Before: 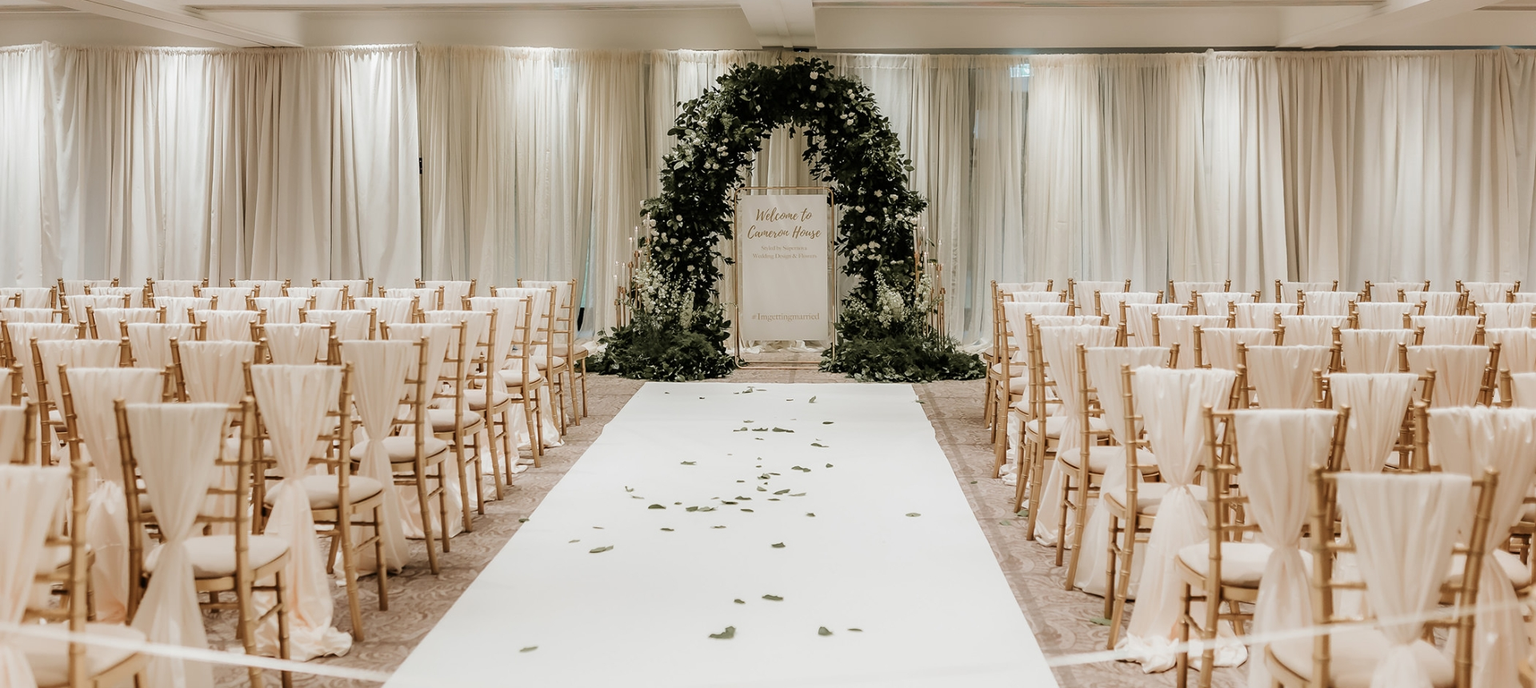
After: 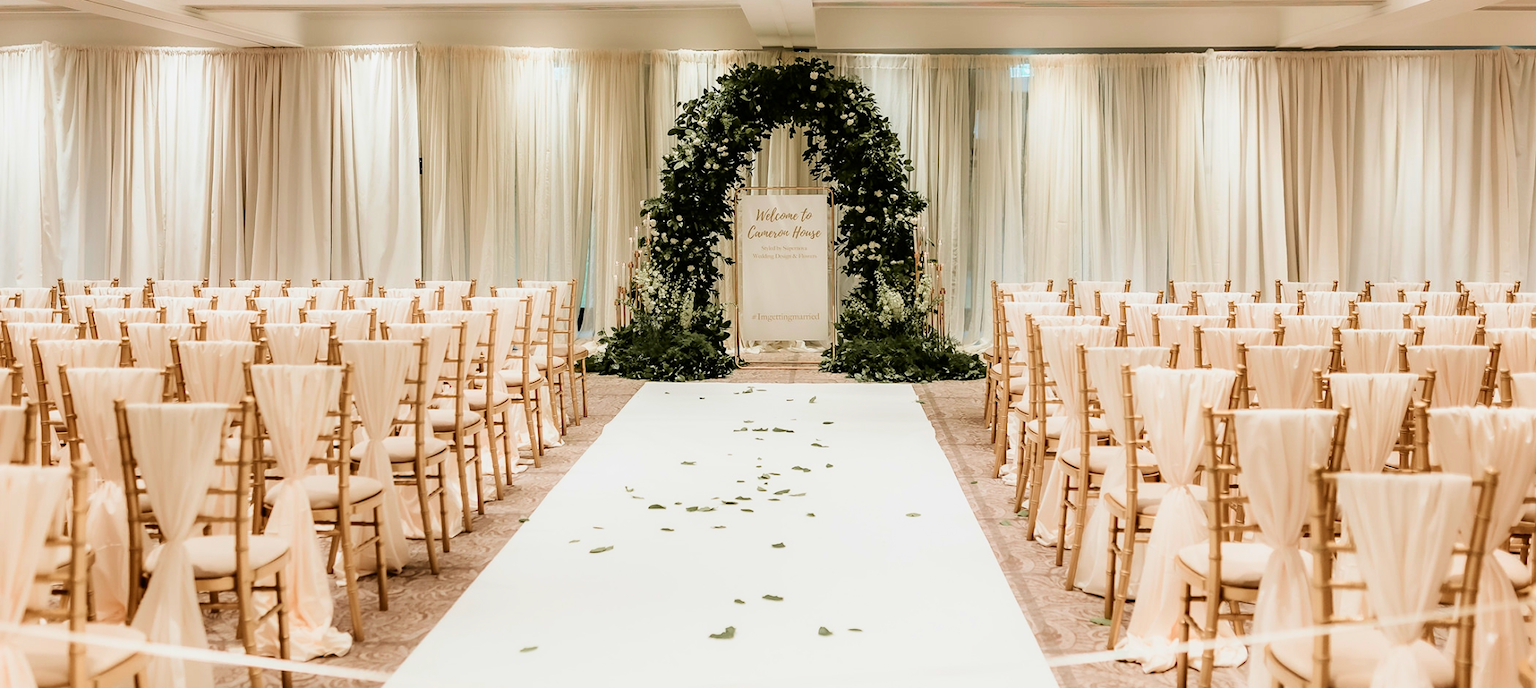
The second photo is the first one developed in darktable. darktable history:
tone curve: curves: ch0 [(0, 0) (0.091, 0.077) (0.517, 0.574) (0.745, 0.82) (0.844, 0.908) (0.909, 0.942) (1, 0.973)]; ch1 [(0, 0) (0.437, 0.404) (0.5, 0.5) (0.534, 0.554) (0.58, 0.603) (0.616, 0.649) (1, 1)]; ch2 [(0, 0) (0.442, 0.415) (0.5, 0.5) (0.535, 0.557) (0.585, 0.62) (1, 1)], color space Lab, independent channels, preserve colors none
